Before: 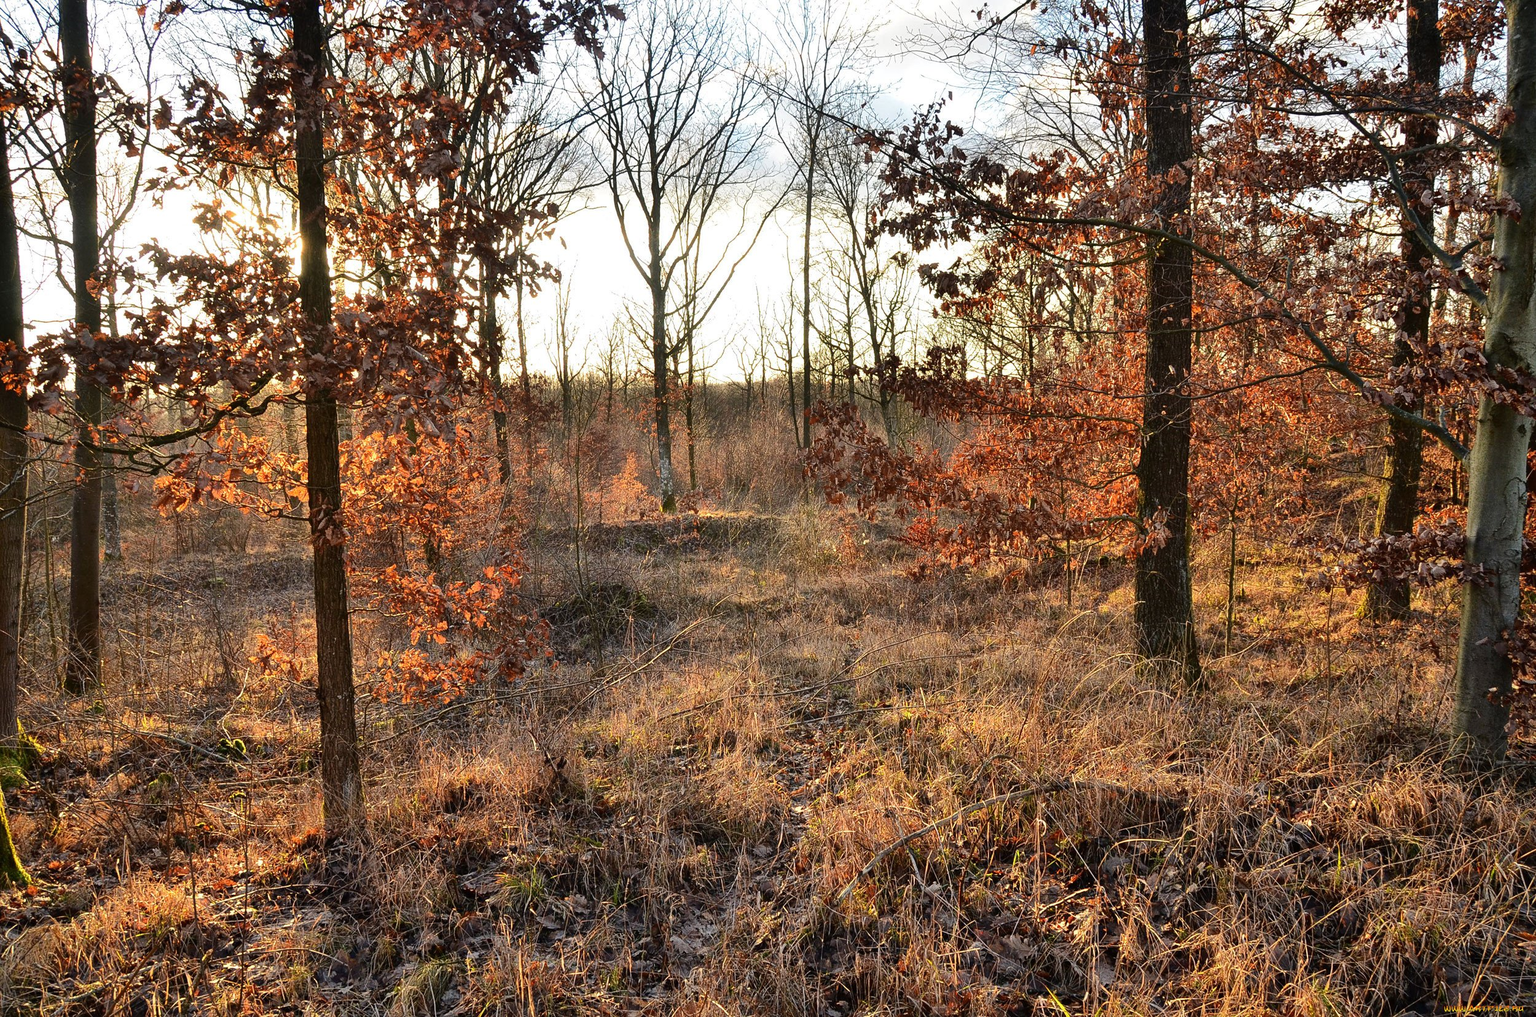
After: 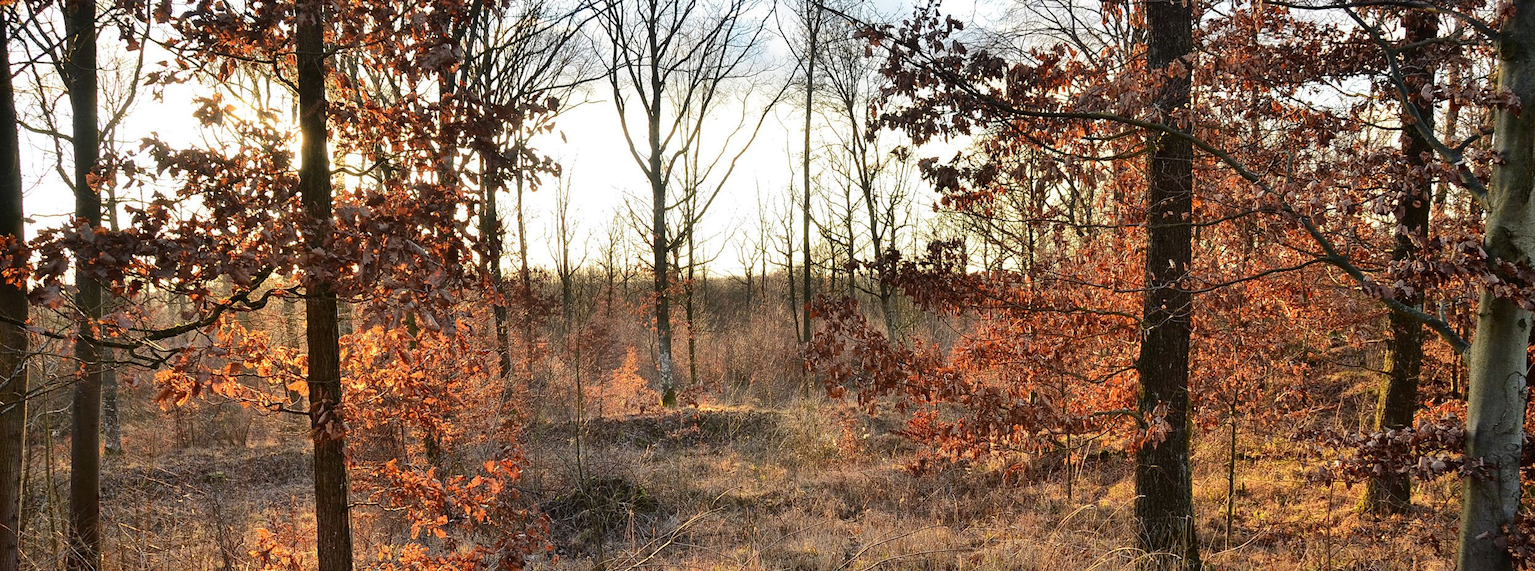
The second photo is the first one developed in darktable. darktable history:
crop and rotate: top 10.451%, bottom 33.334%
